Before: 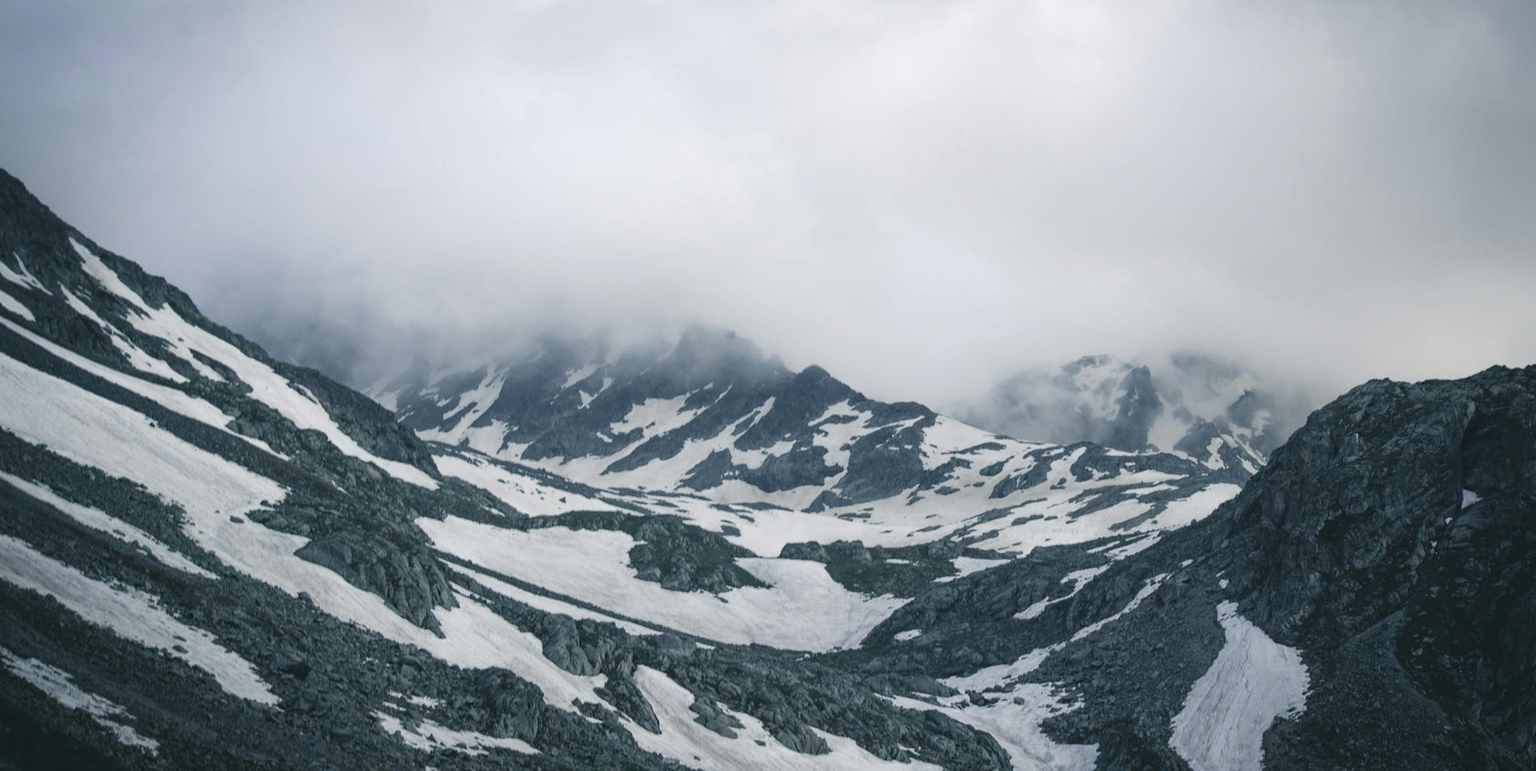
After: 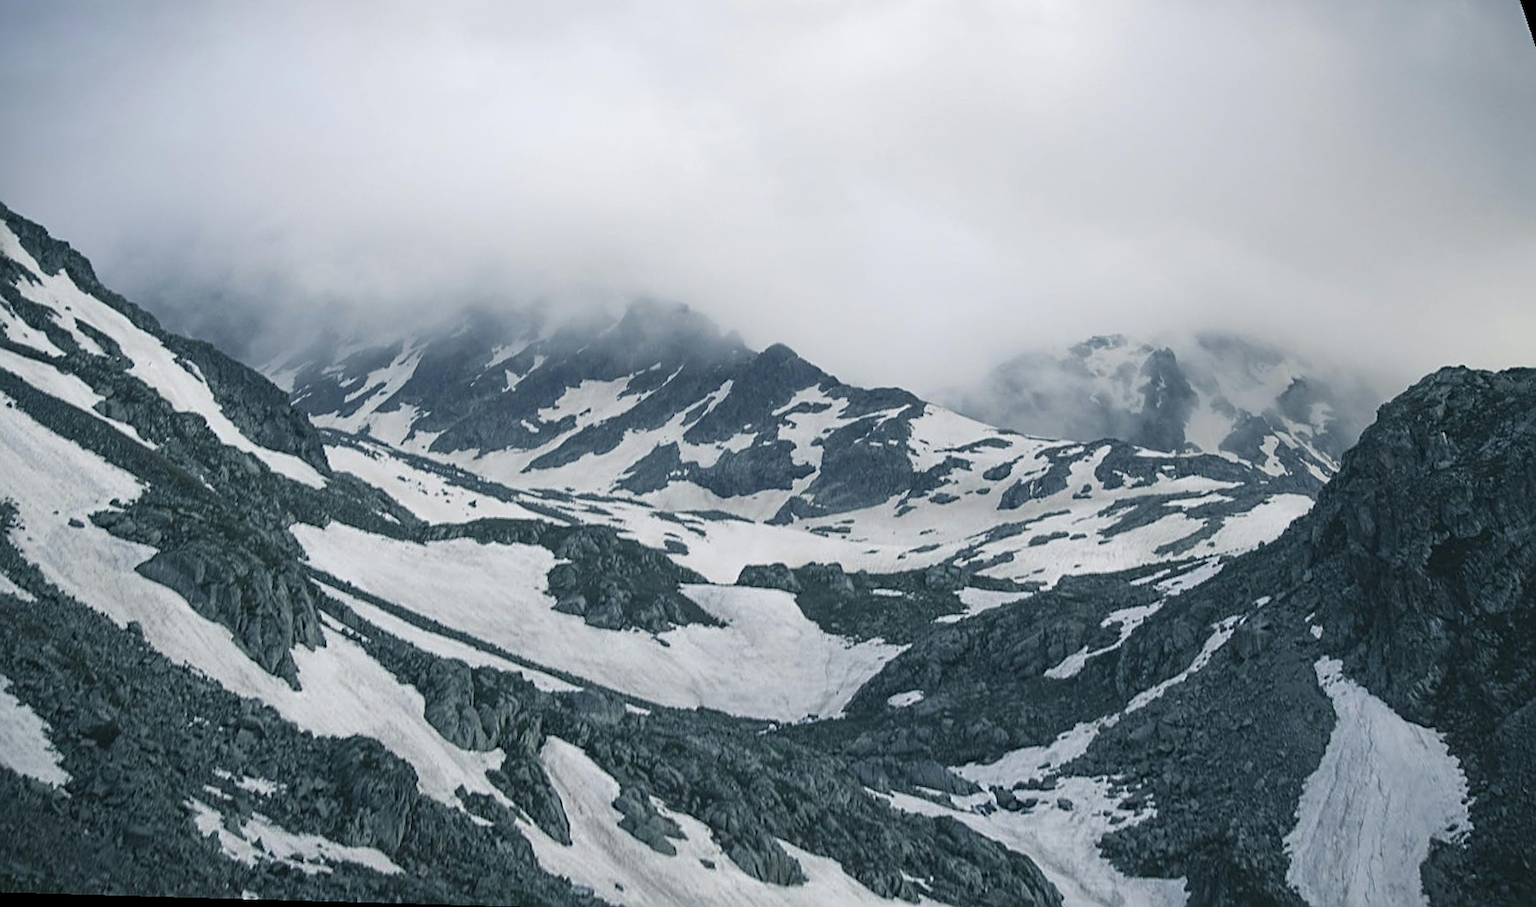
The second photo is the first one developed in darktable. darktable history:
rotate and perspective: rotation 0.72°, lens shift (vertical) -0.352, lens shift (horizontal) -0.051, crop left 0.152, crop right 0.859, crop top 0.019, crop bottom 0.964
sharpen: on, module defaults
